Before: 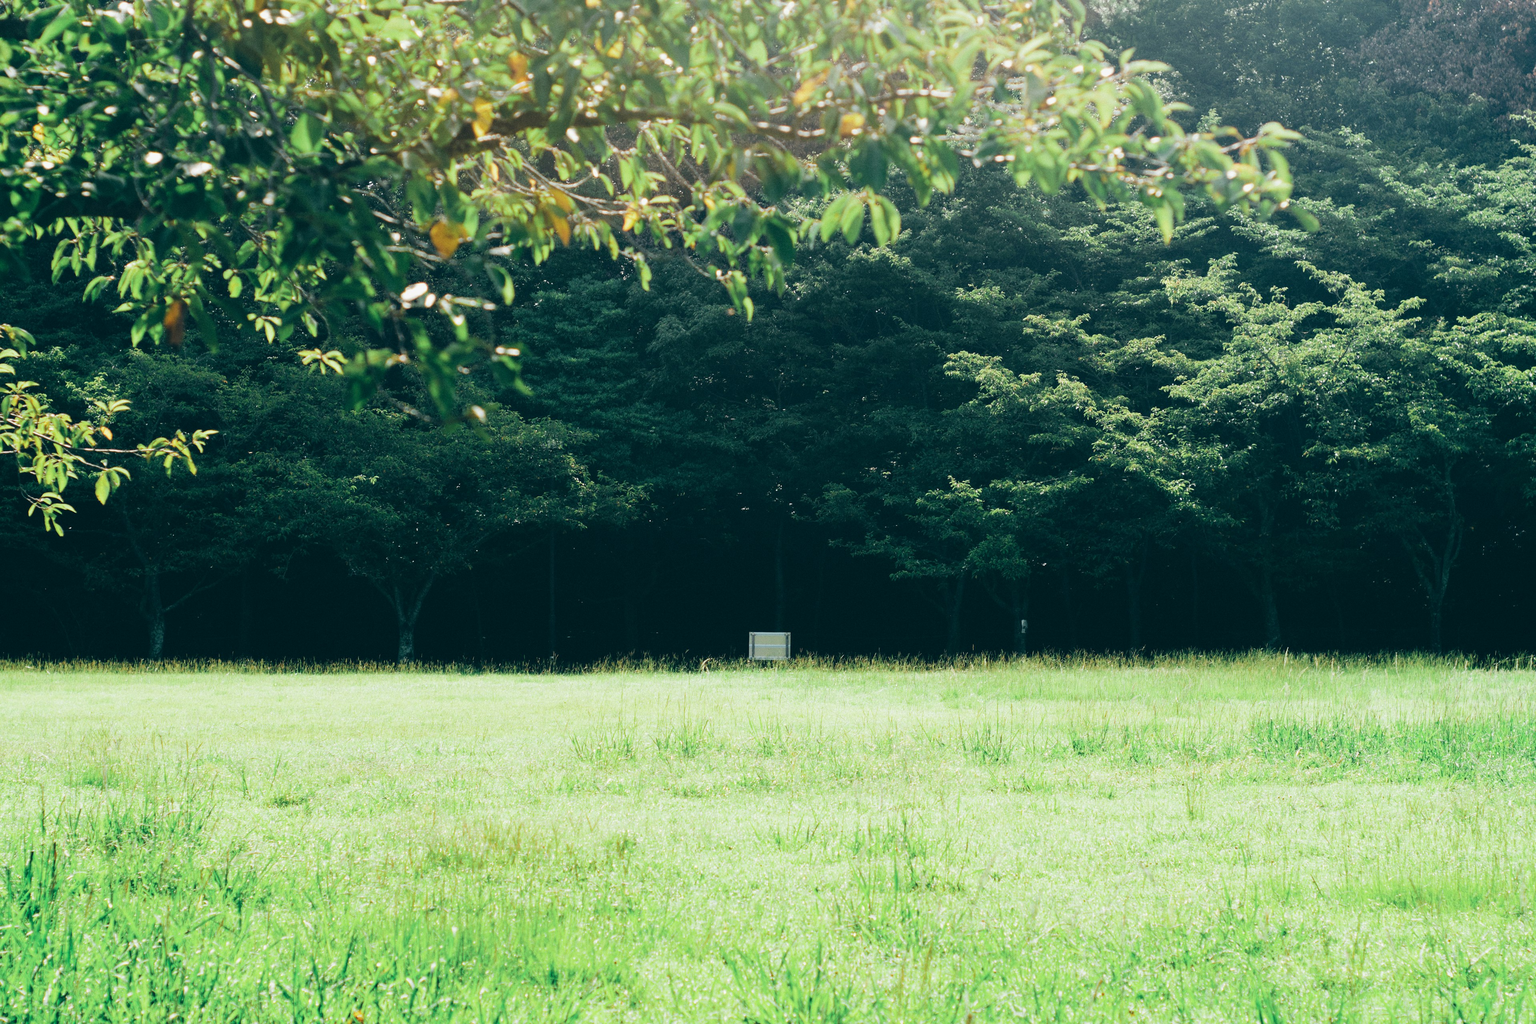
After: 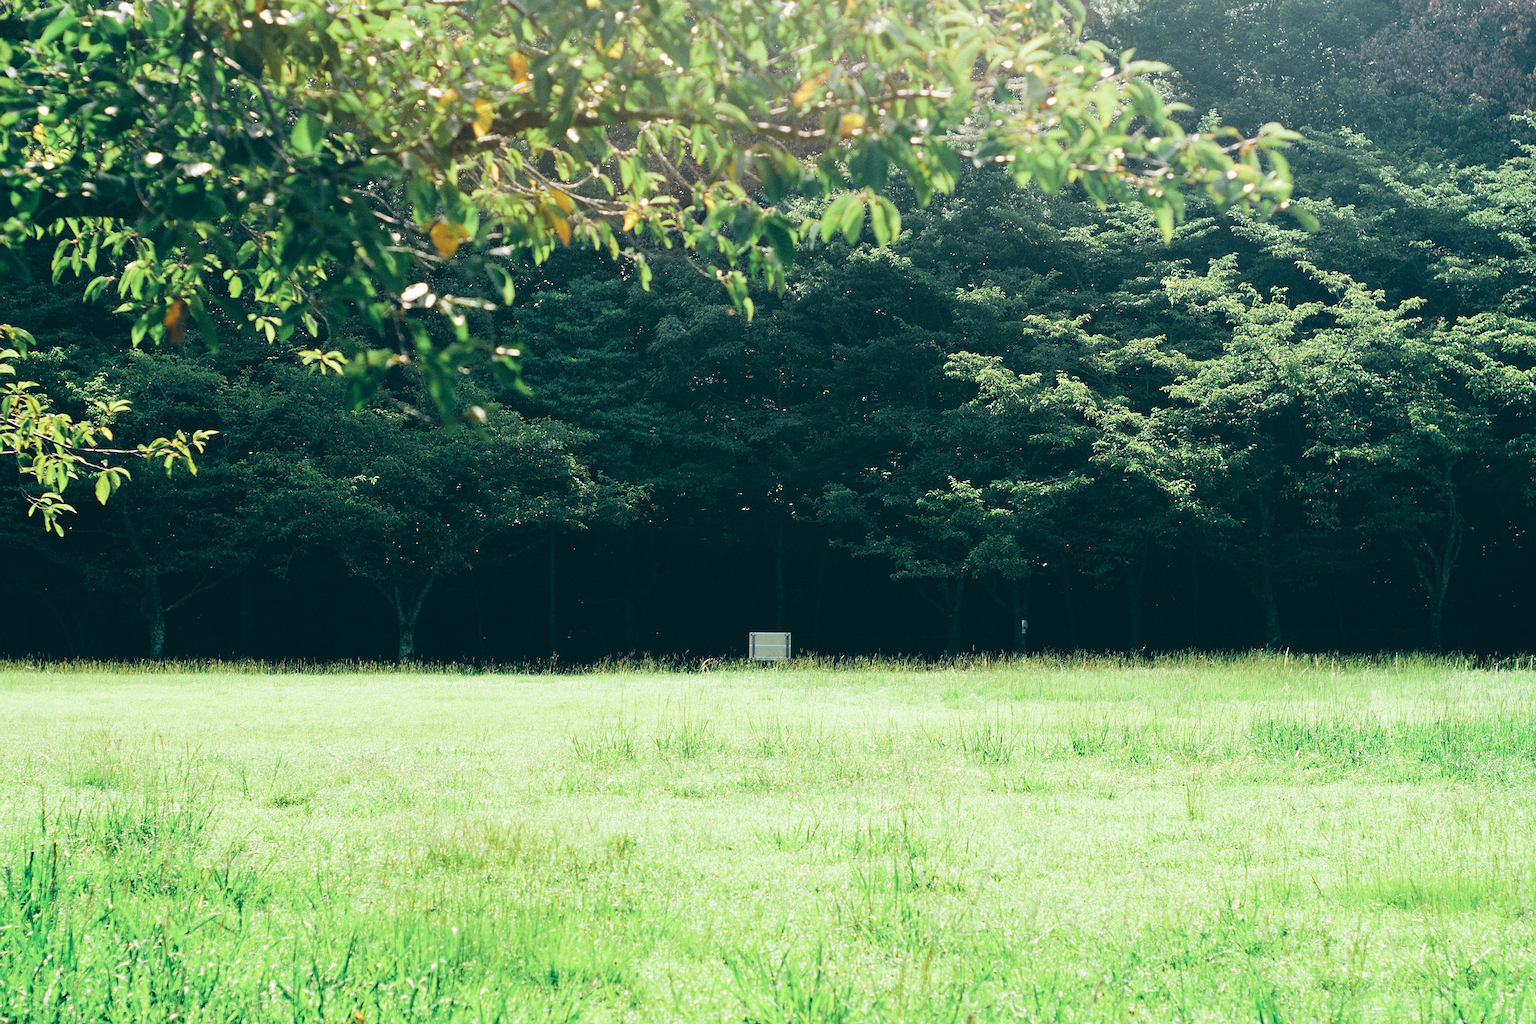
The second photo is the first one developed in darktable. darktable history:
sharpen: on, module defaults
exposure: exposure 0.129 EV, compensate highlight preservation false
